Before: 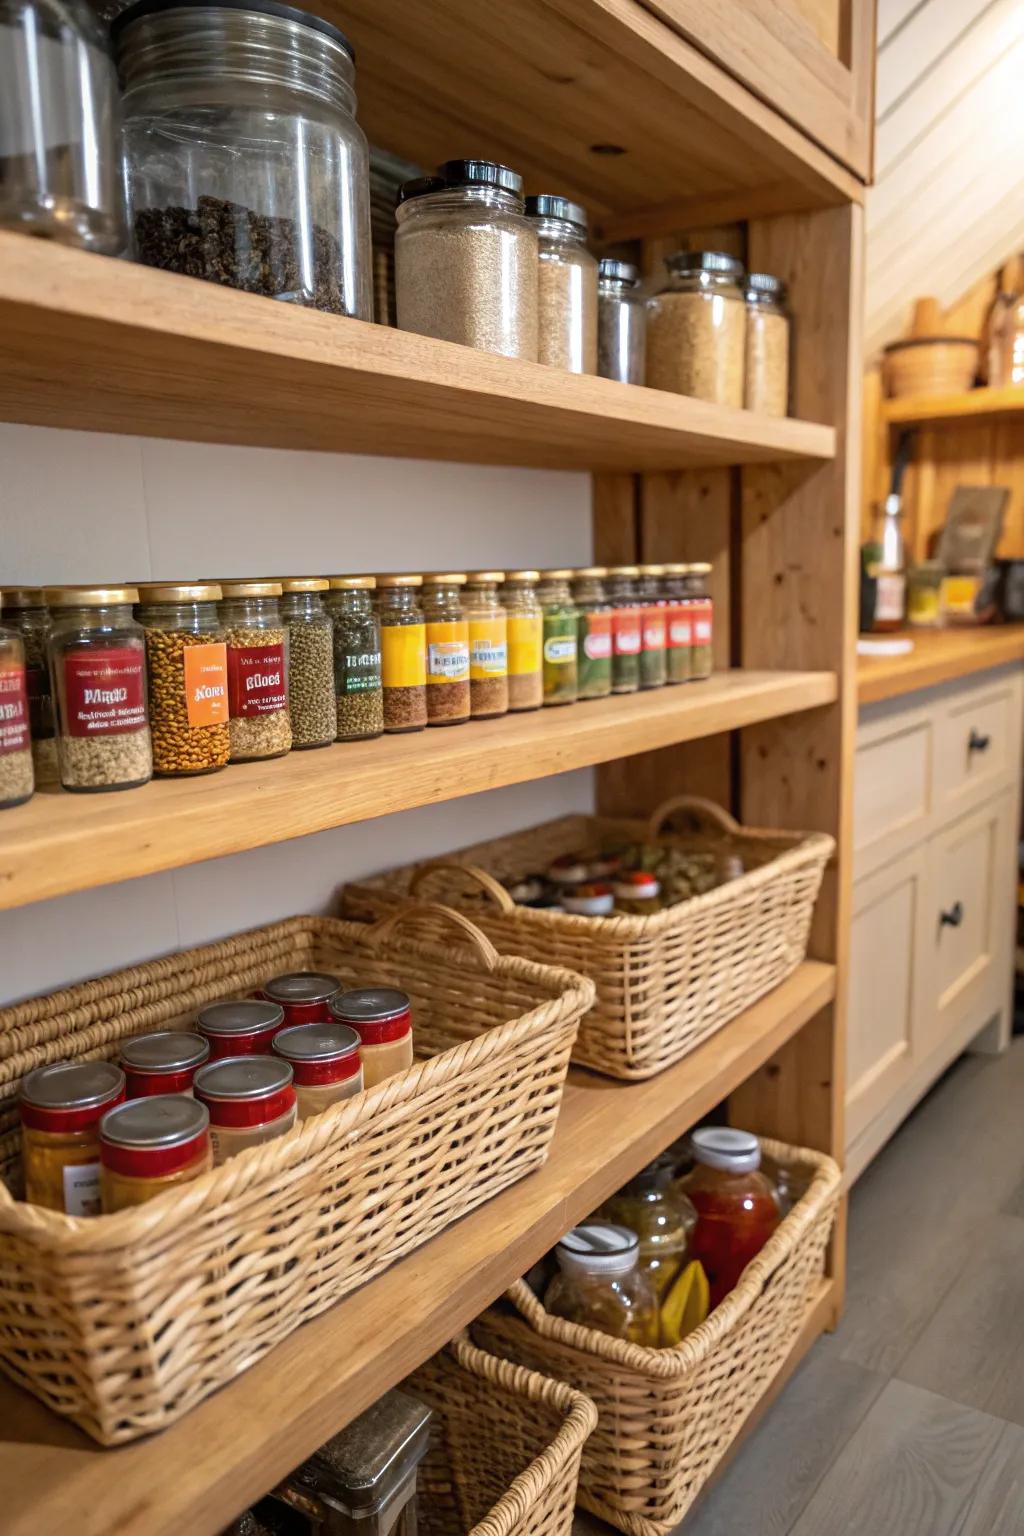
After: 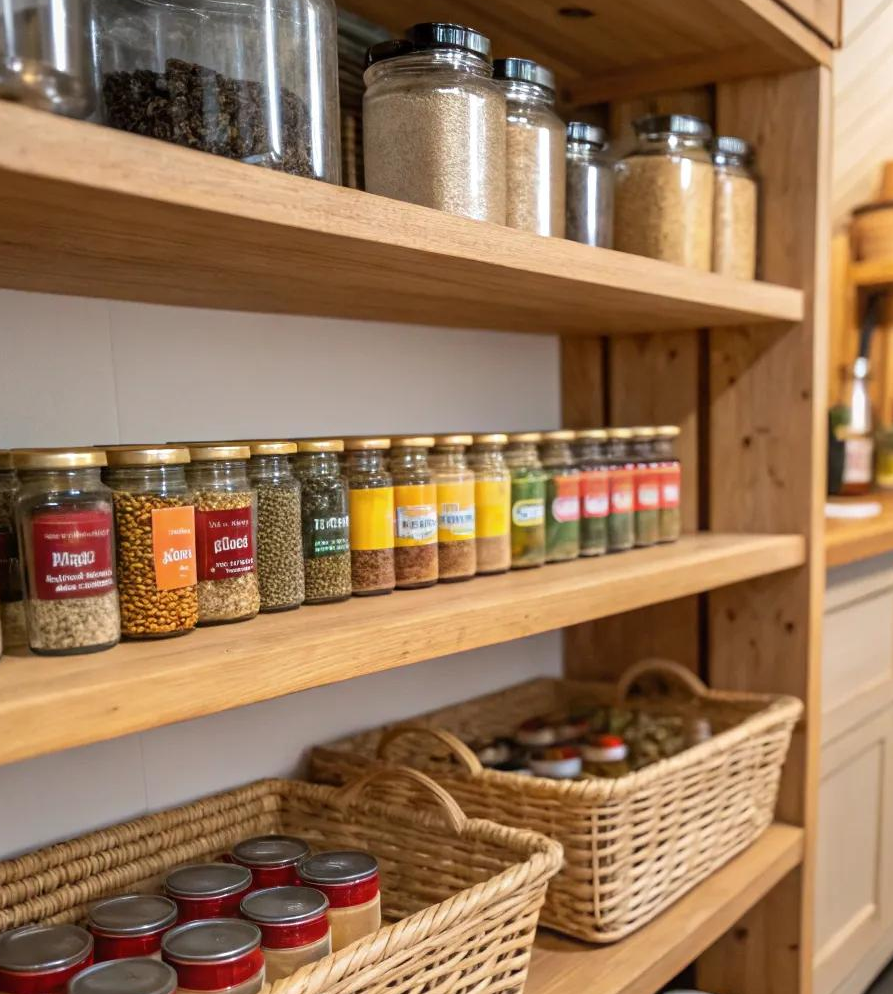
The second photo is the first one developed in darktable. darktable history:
crop: left 3.157%, top 8.974%, right 9.612%, bottom 26.283%
